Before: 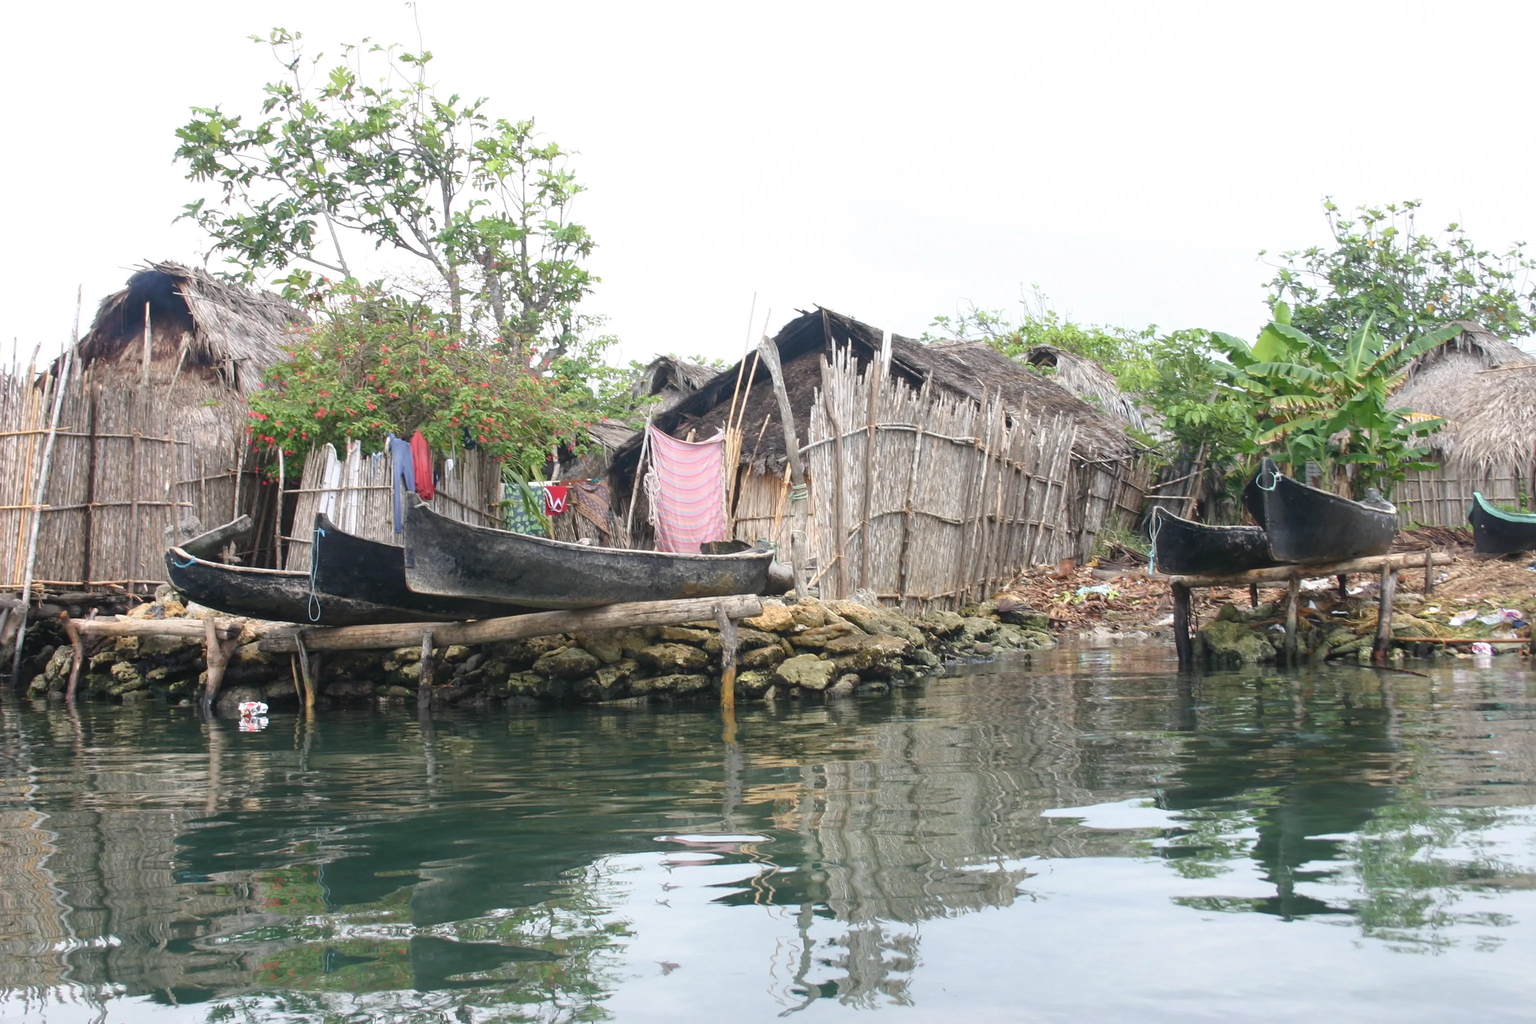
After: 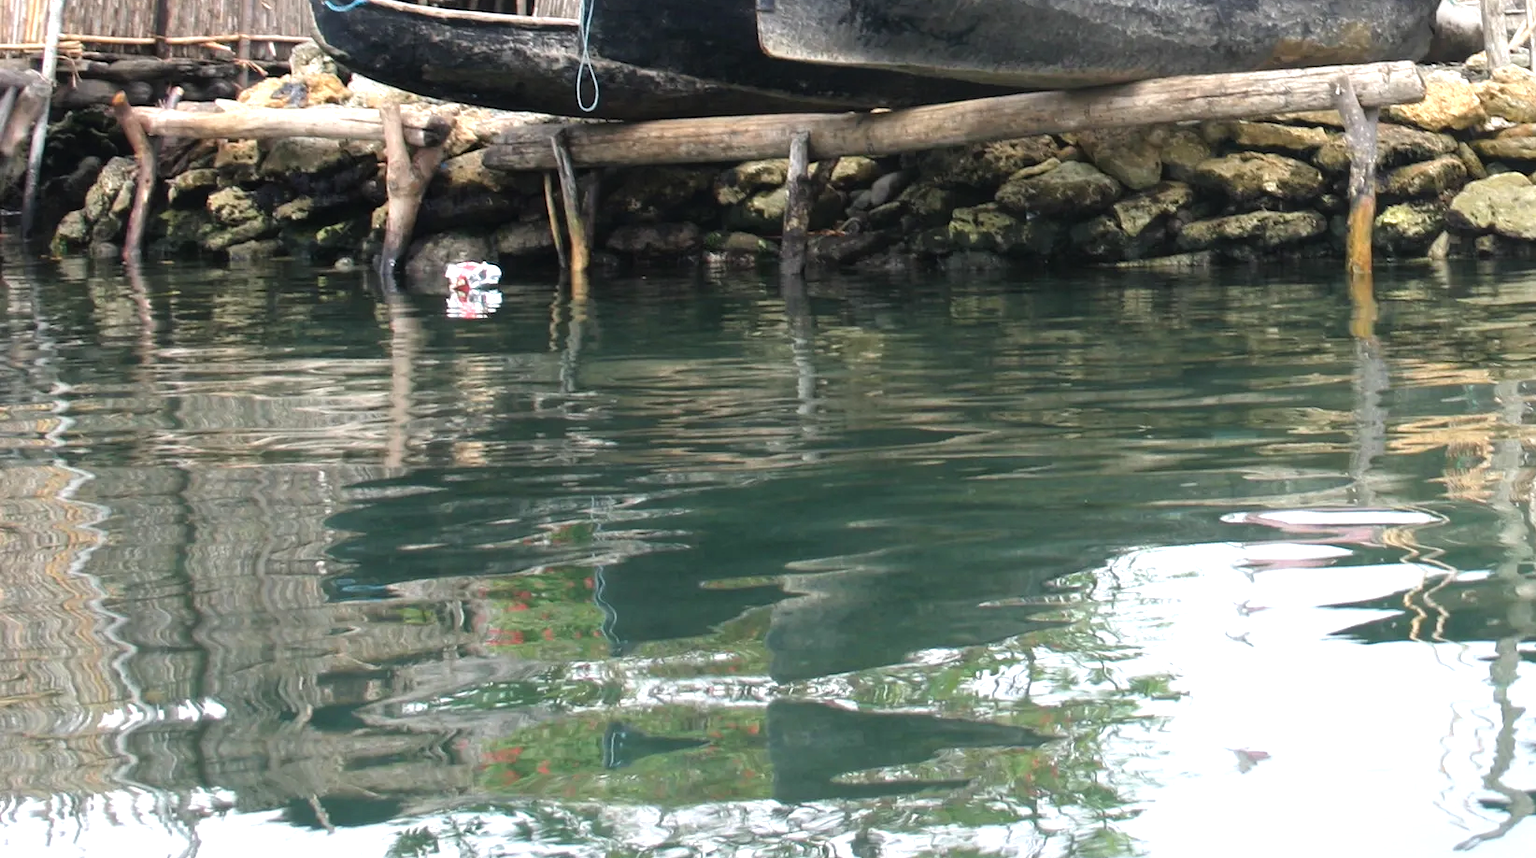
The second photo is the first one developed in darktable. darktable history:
crop and rotate: top 54.874%, right 46.469%, bottom 0.216%
tone equalizer: -8 EV -0.785 EV, -7 EV -0.725 EV, -6 EV -0.584 EV, -5 EV -0.388 EV, -3 EV 0.389 EV, -2 EV 0.6 EV, -1 EV 0.68 EV, +0 EV 0.742 EV
